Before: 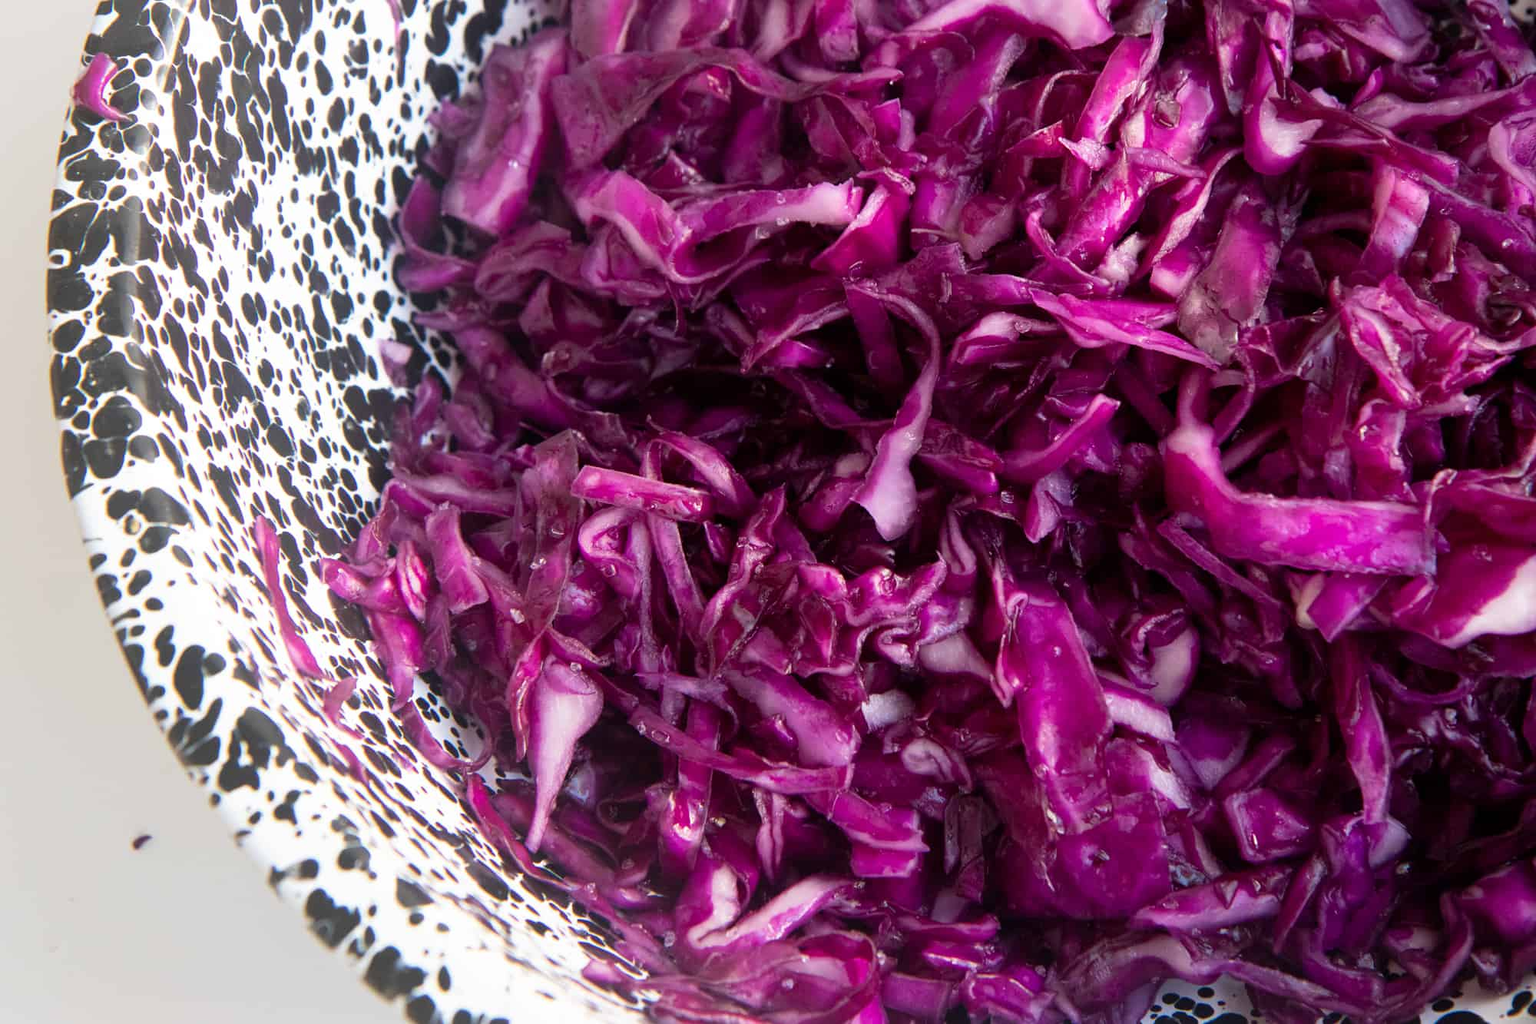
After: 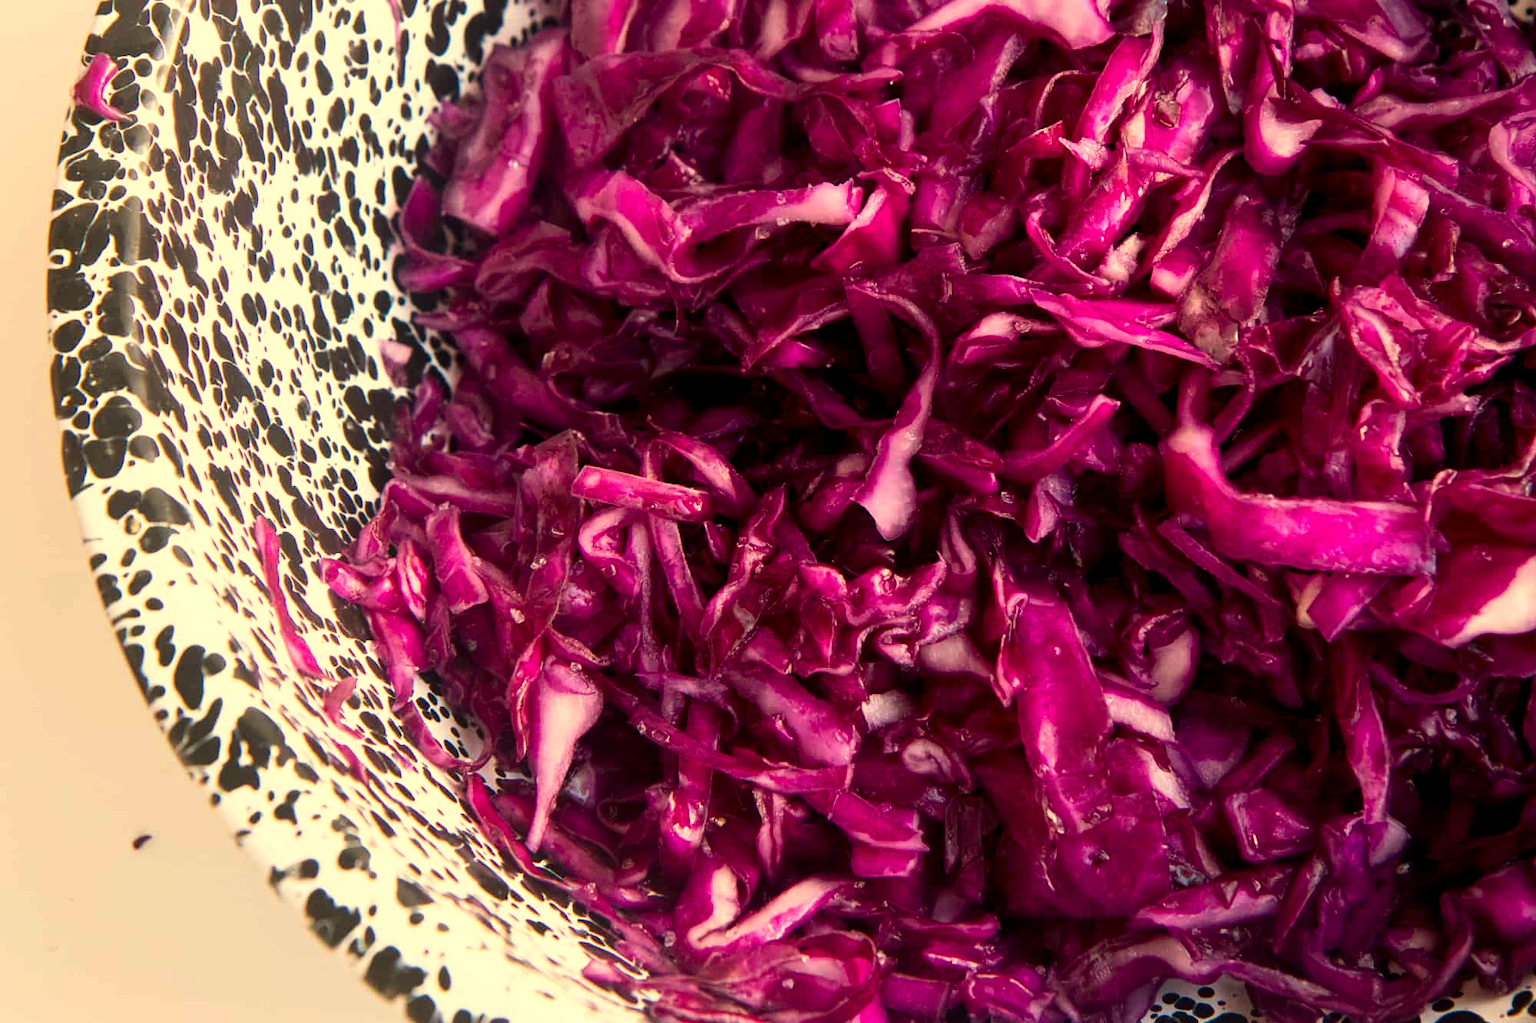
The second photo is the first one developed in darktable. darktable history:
white balance: red 1.123, blue 0.83
local contrast: highlights 100%, shadows 100%, detail 120%, midtone range 0.2
contrast brightness saturation: contrast 0.13, brightness -0.05, saturation 0.16
